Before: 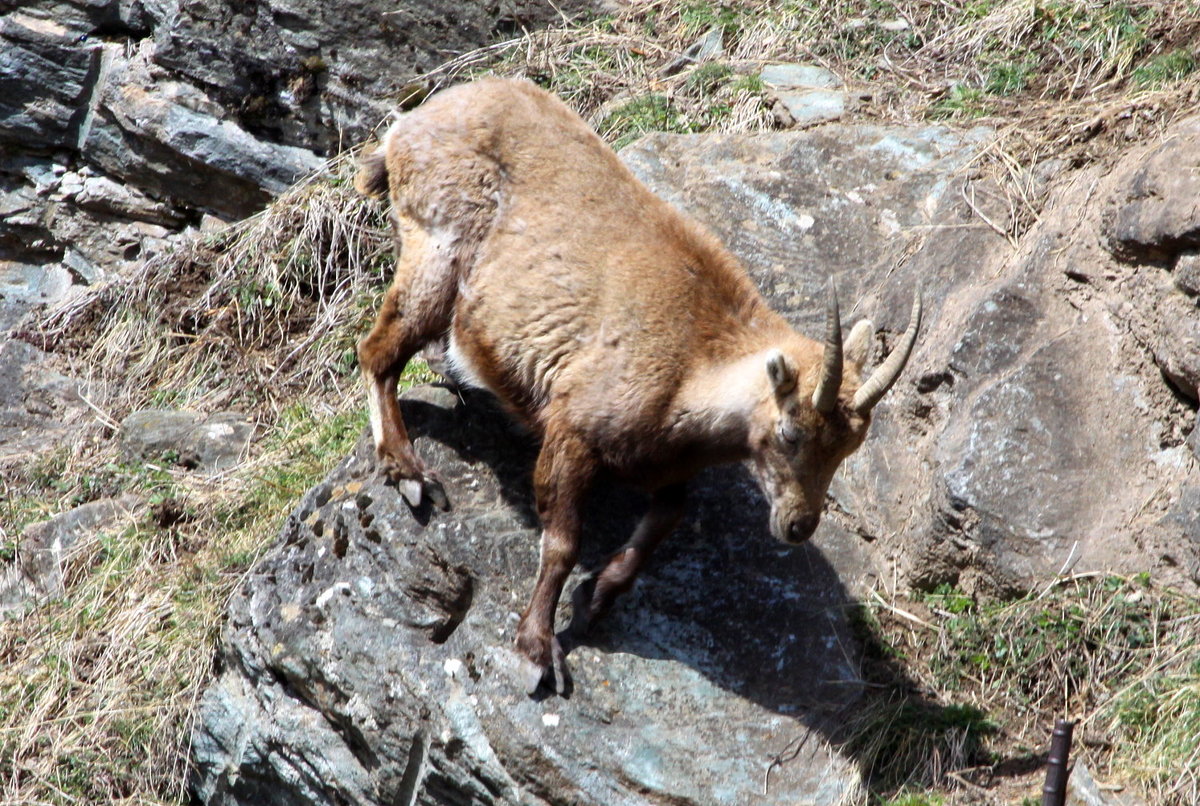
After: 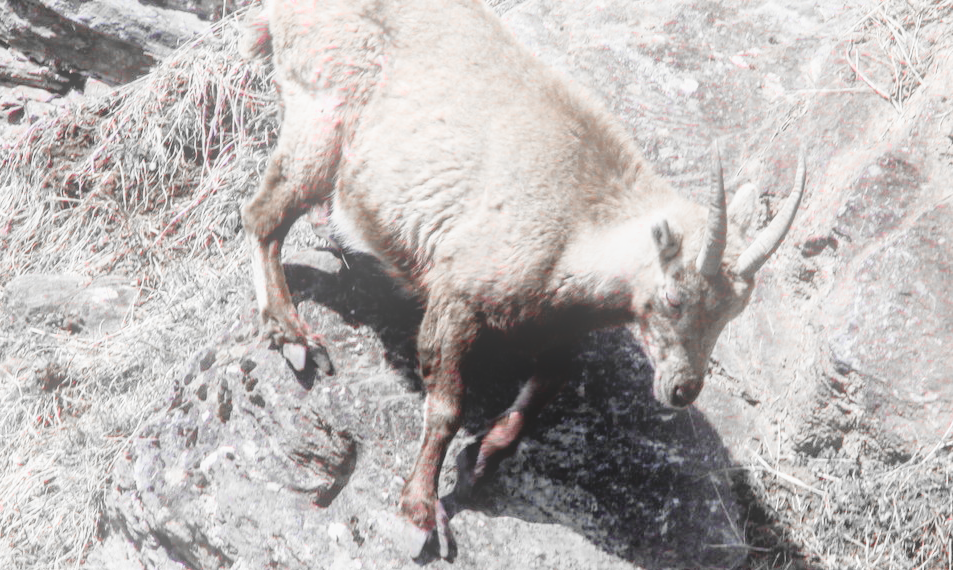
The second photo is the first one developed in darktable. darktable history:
shadows and highlights: shadows 43.71, white point adjustment -1.46, soften with gaussian
exposure: exposure 1.223 EV, compensate highlight preservation false
local contrast: on, module defaults
color zones: curves: ch0 [(0, 0.278) (0.143, 0.5) (0.286, 0.5) (0.429, 0.5) (0.571, 0.5) (0.714, 0.5) (0.857, 0.5) (1, 0.5)]; ch1 [(0, 1) (0.143, 0.165) (0.286, 0) (0.429, 0) (0.571, 0) (0.714, 0) (0.857, 0.5) (1, 0.5)]; ch2 [(0, 0.508) (0.143, 0.5) (0.286, 0.5) (0.429, 0.5) (0.571, 0.5) (0.714, 0.5) (0.857, 0.5) (1, 0.5)]
bloom: on, module defaults
crop: left 9.712%, top 16.928%, right 10.845%, bottom 12.332%
filmic rgb: black relative exposure -7.65 EV, white relative exposure 4.56 EV, hardness 3.61, color science v6 (2022)
